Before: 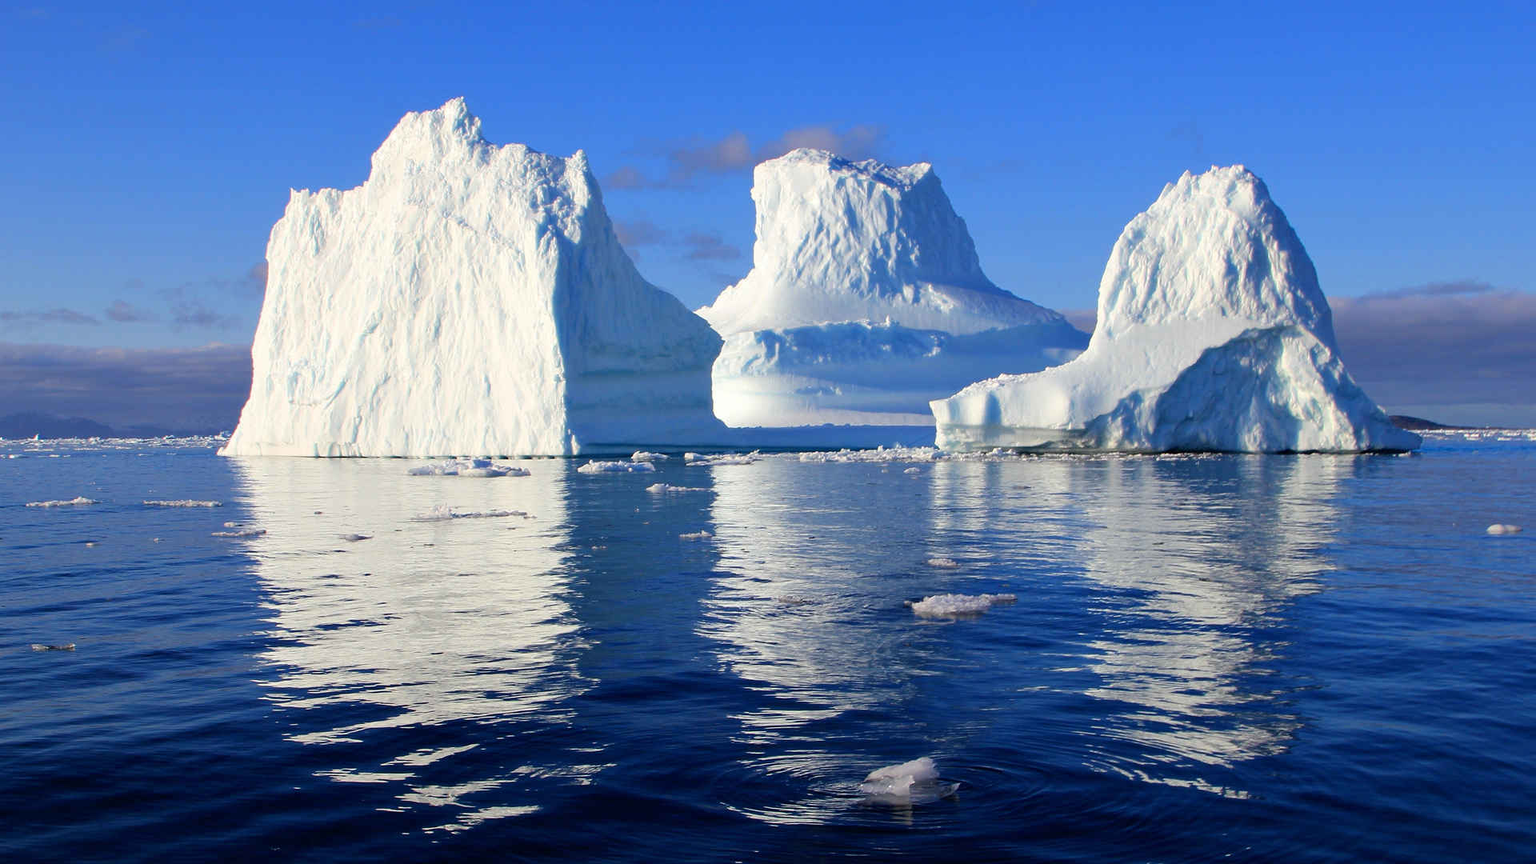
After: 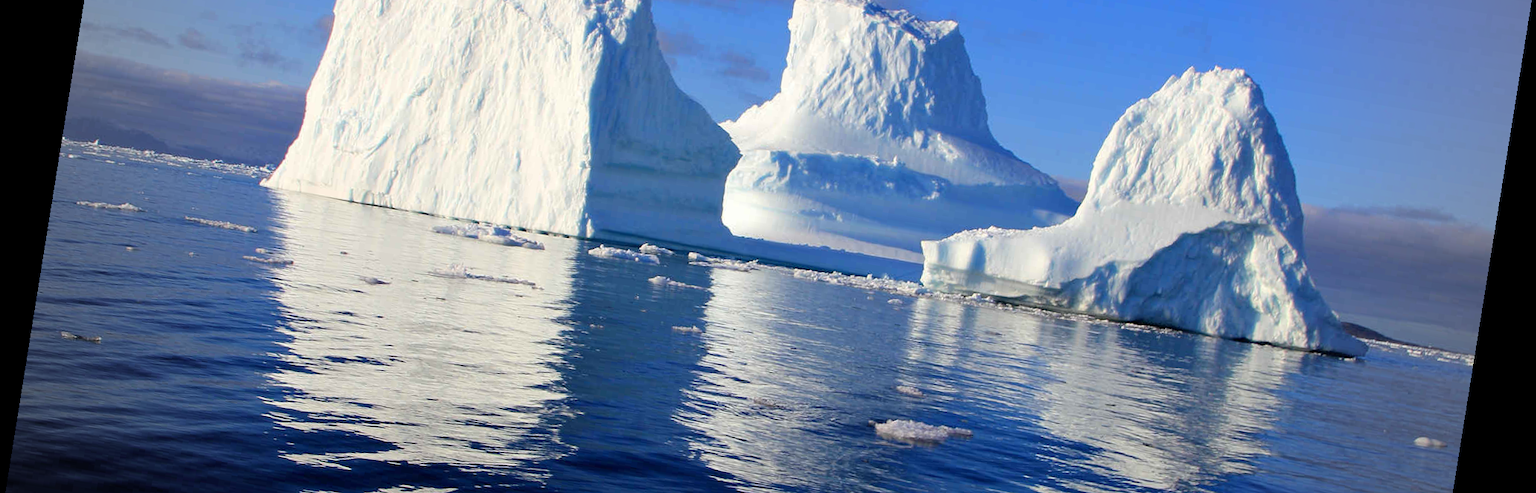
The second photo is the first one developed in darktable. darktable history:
crop and rotate: top 26.056%, bottom 25.543%
vignetting: fall-off start 67.15%, brightness -0.442, saturation -0.691, width/height ratio 1.011, unbound false
rotate and perspective: rotation 9.12°, automatic cropping off
